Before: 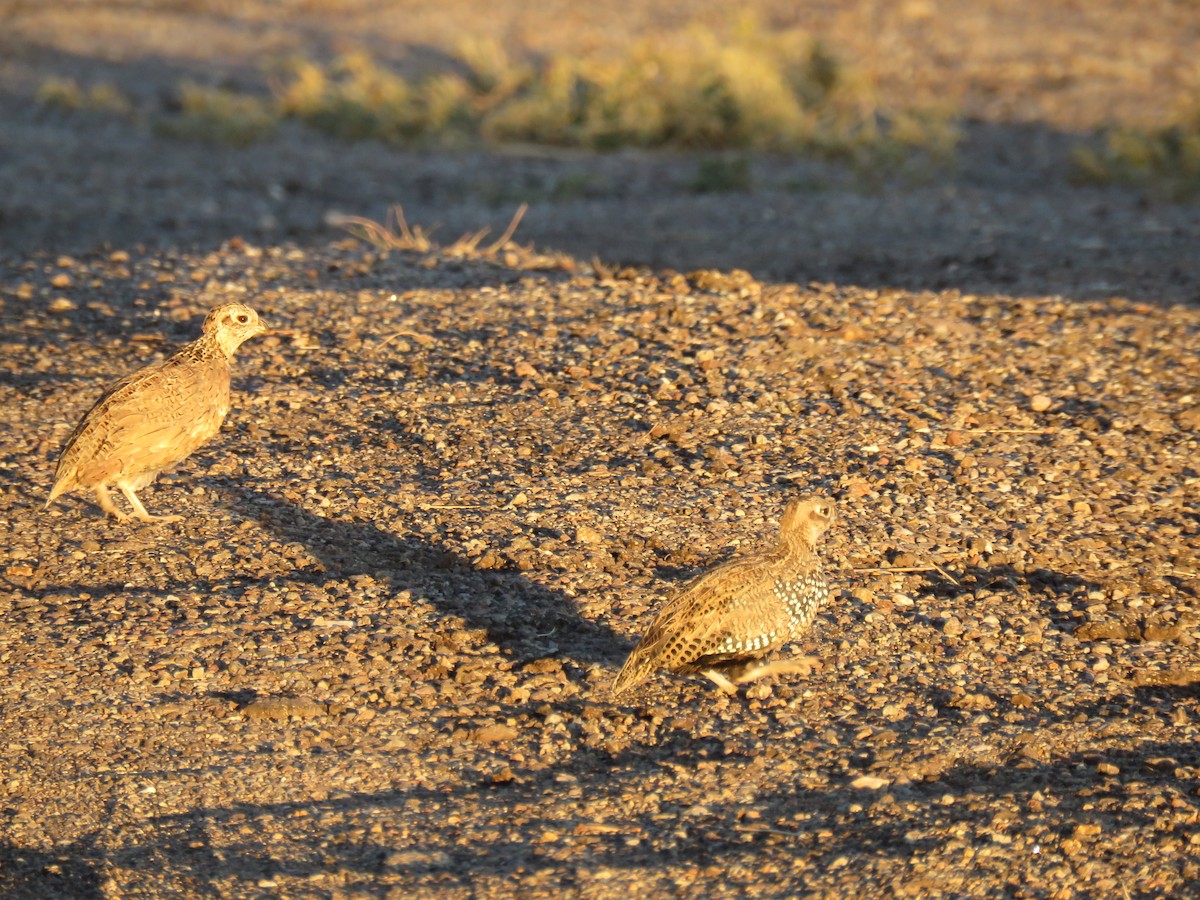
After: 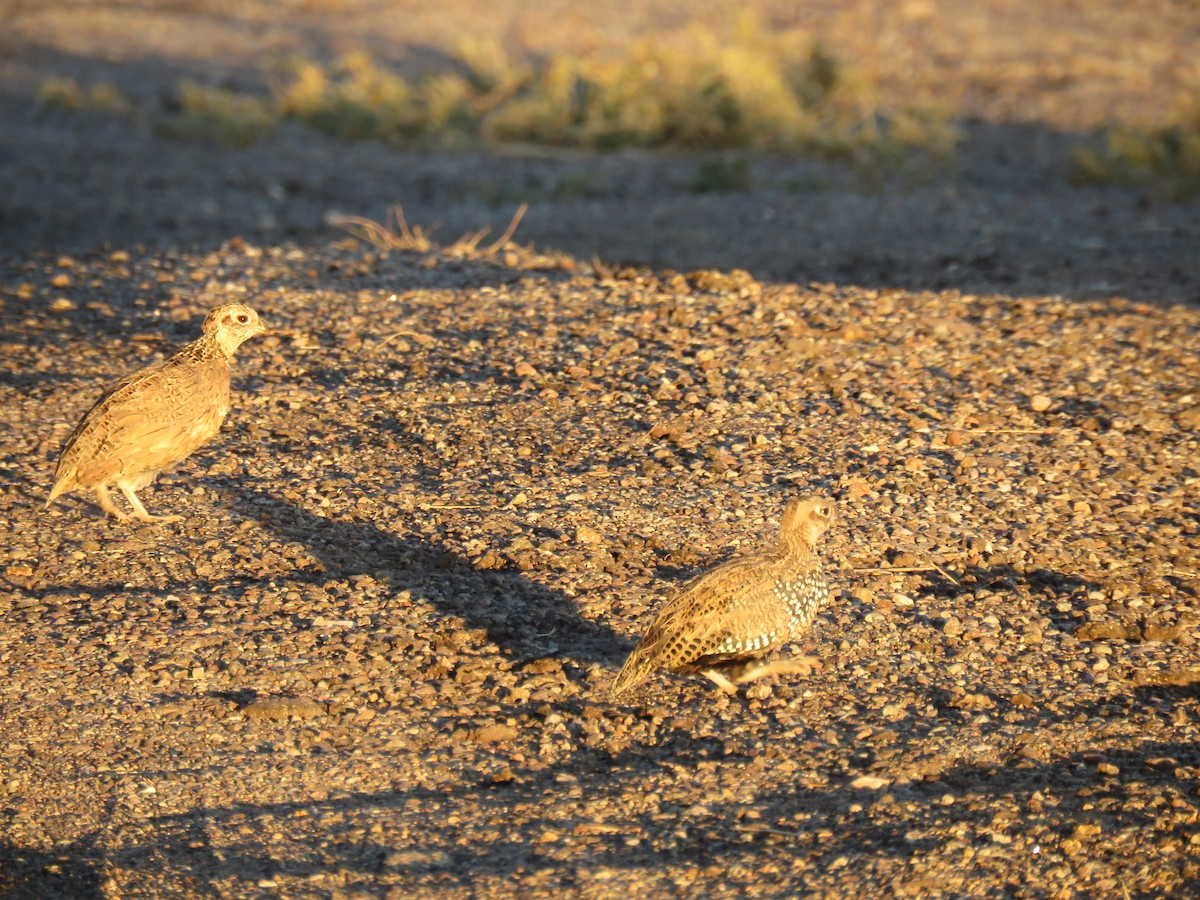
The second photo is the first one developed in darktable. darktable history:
shadows and highlights: shadows -89.15, highlights 90.64, soften with gaussian
